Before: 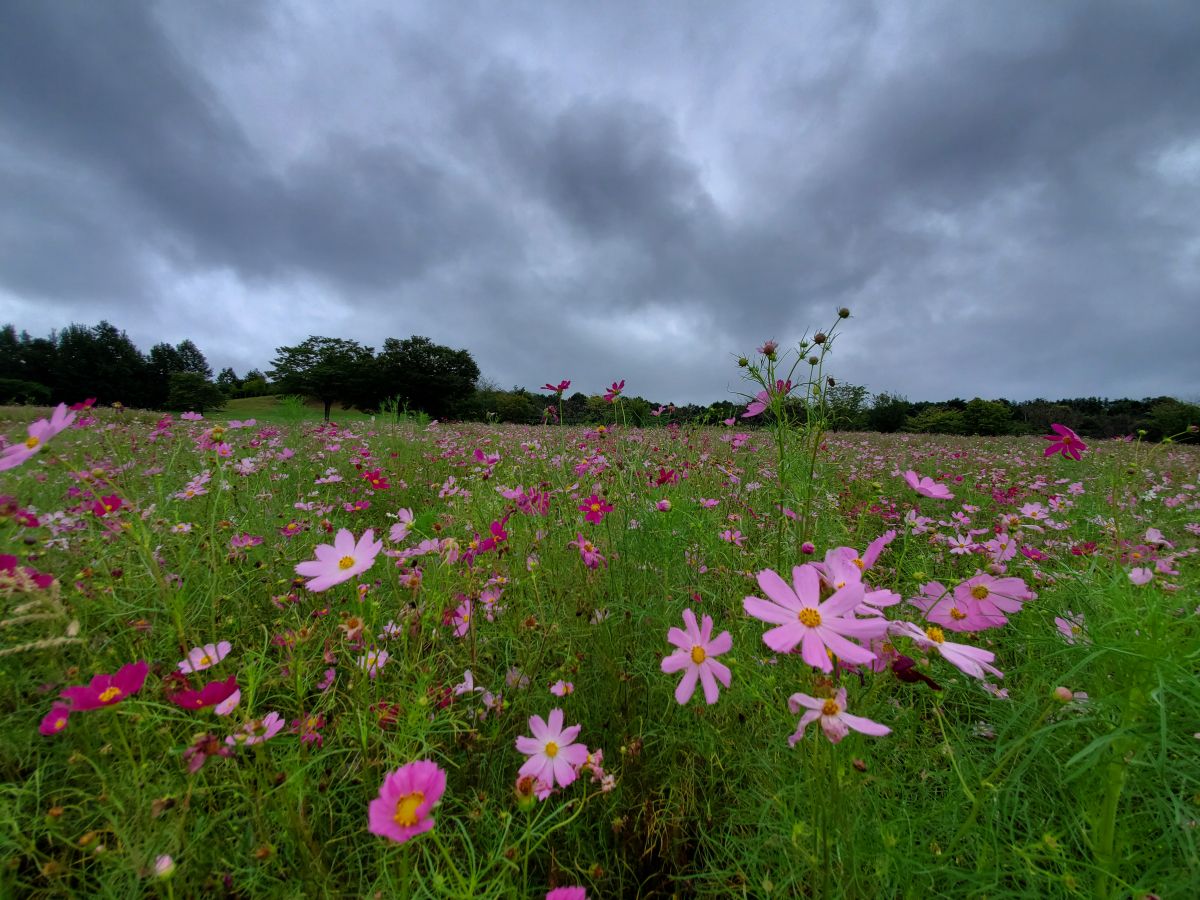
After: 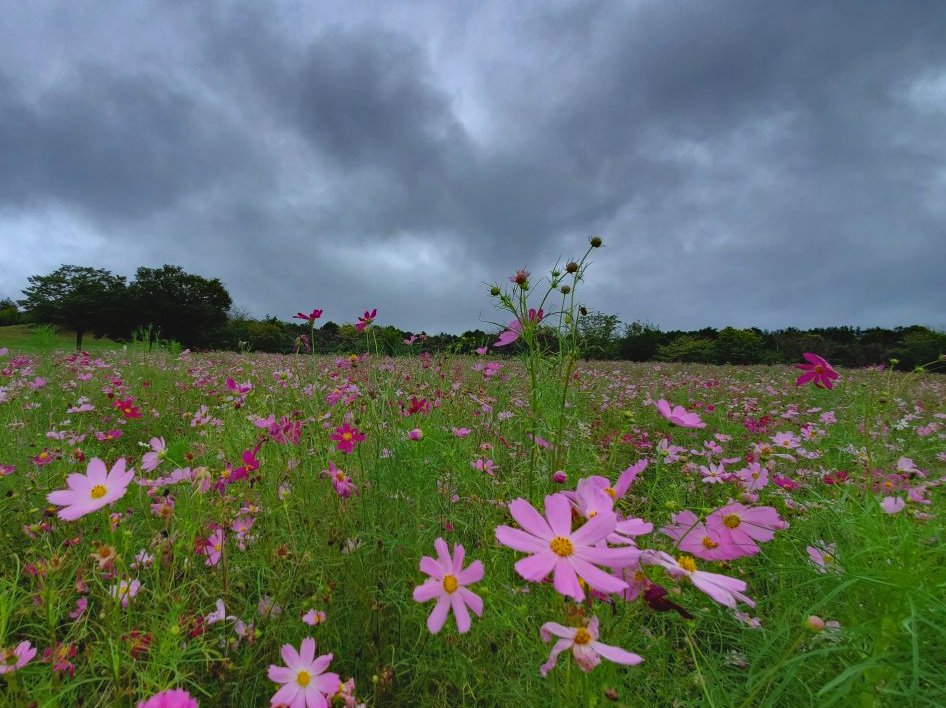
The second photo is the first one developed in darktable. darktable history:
shadows and highlights: shadows 29.61, highlights -30.47, low approximation 0.01, soften with gaussian
white balance: red 0.978, blue 0.999
crop and rotate: left 20.74%, top 7.912%, right 0.375%, bottom 13.378%
contrast brightness saturation: contrast -0.11
haze removal: compatibility mode true, adaptive false
